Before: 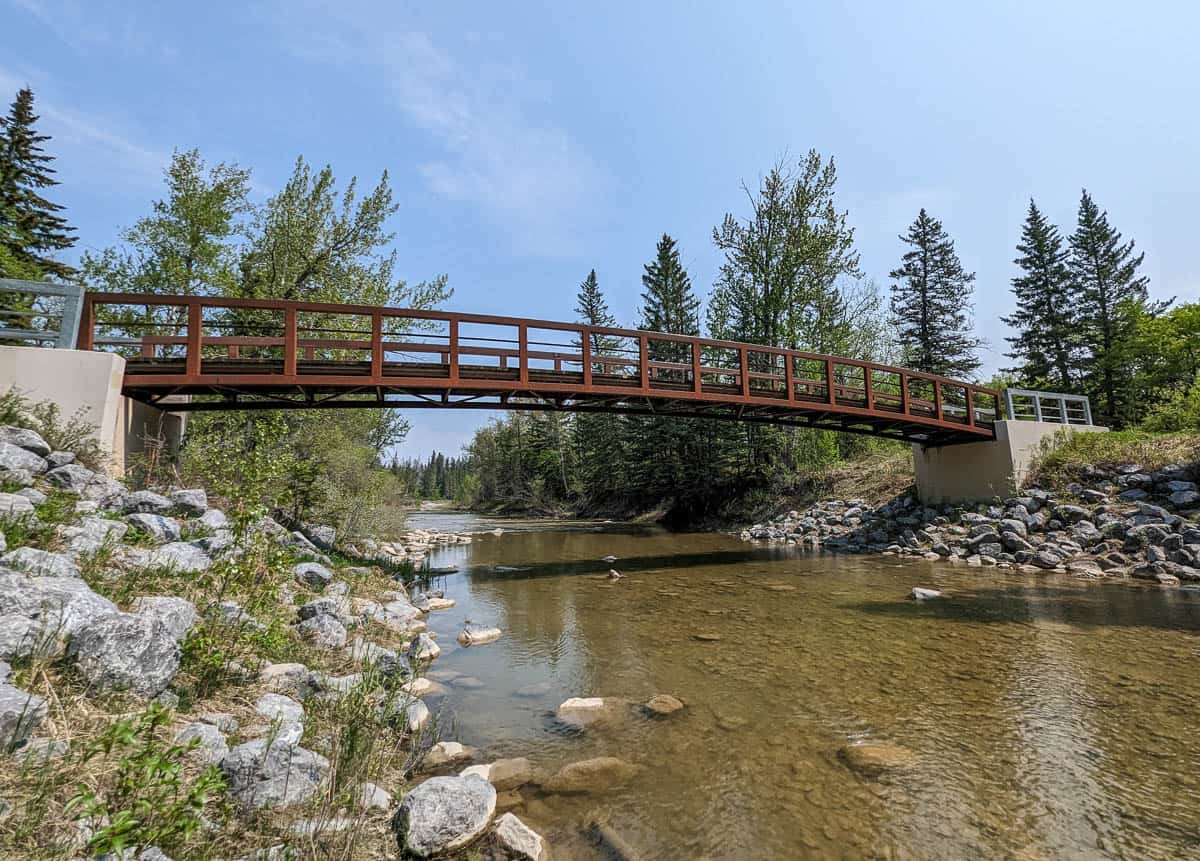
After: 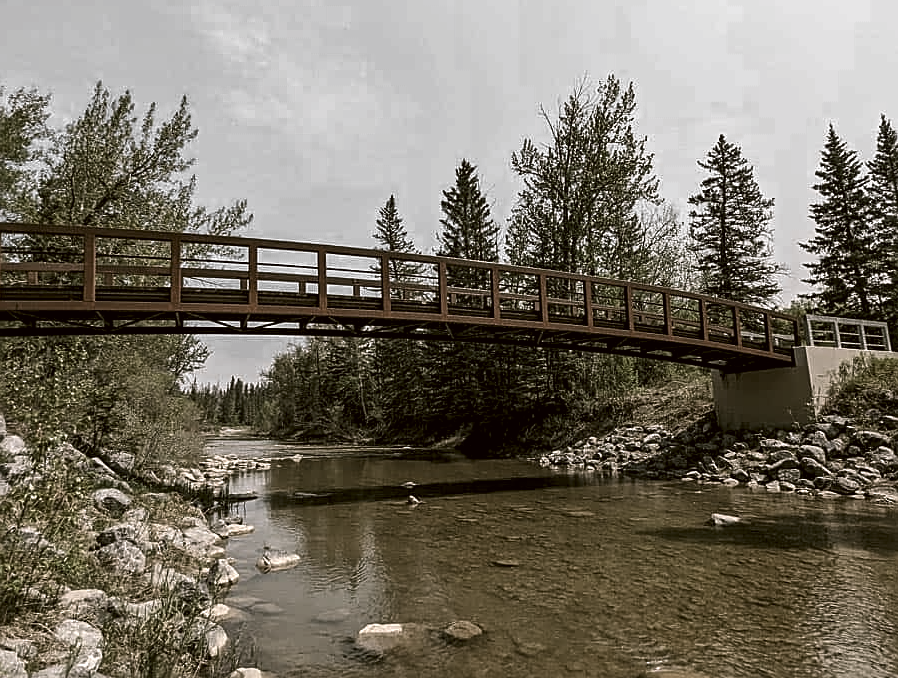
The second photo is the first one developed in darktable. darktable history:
levels: levels [0.029, 0.545, 0.971]
crop: left 16.768%, top 8.653%, right 8.362%, bottom 12.485%
sharpen: on, module defaults
color zones: curves: ch0 [(0, 0.613) (0.01, 0.613) (0.245, 0.448) (0.498, 0.529) (0.642, 0.665) (0.879, 0.777) (0.99, 0.613)]; ch1 [(0, 0.035) (0.121, 0.189) (0.259, 0.197) (0.415, 0.061) (0.589, 0.022) (0.732, 0.022) (0.857, 0.026) (0.991, 0.053)]
color correction: highlights a* 8.98, highlights b* 15.09, shadows a* -0.49, shadows b* 26.52
